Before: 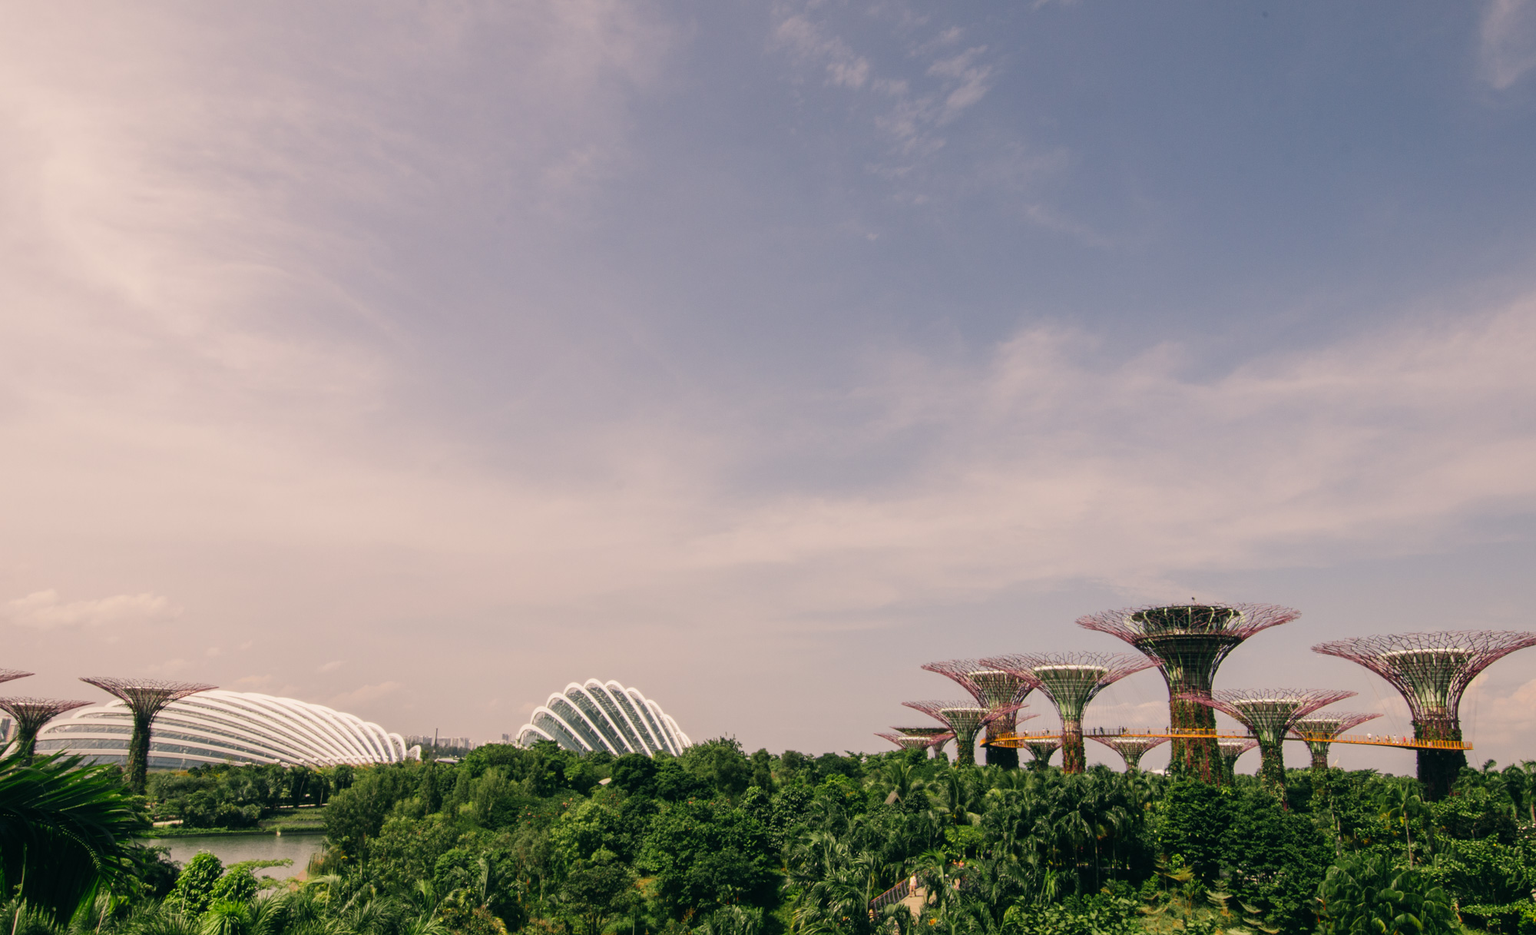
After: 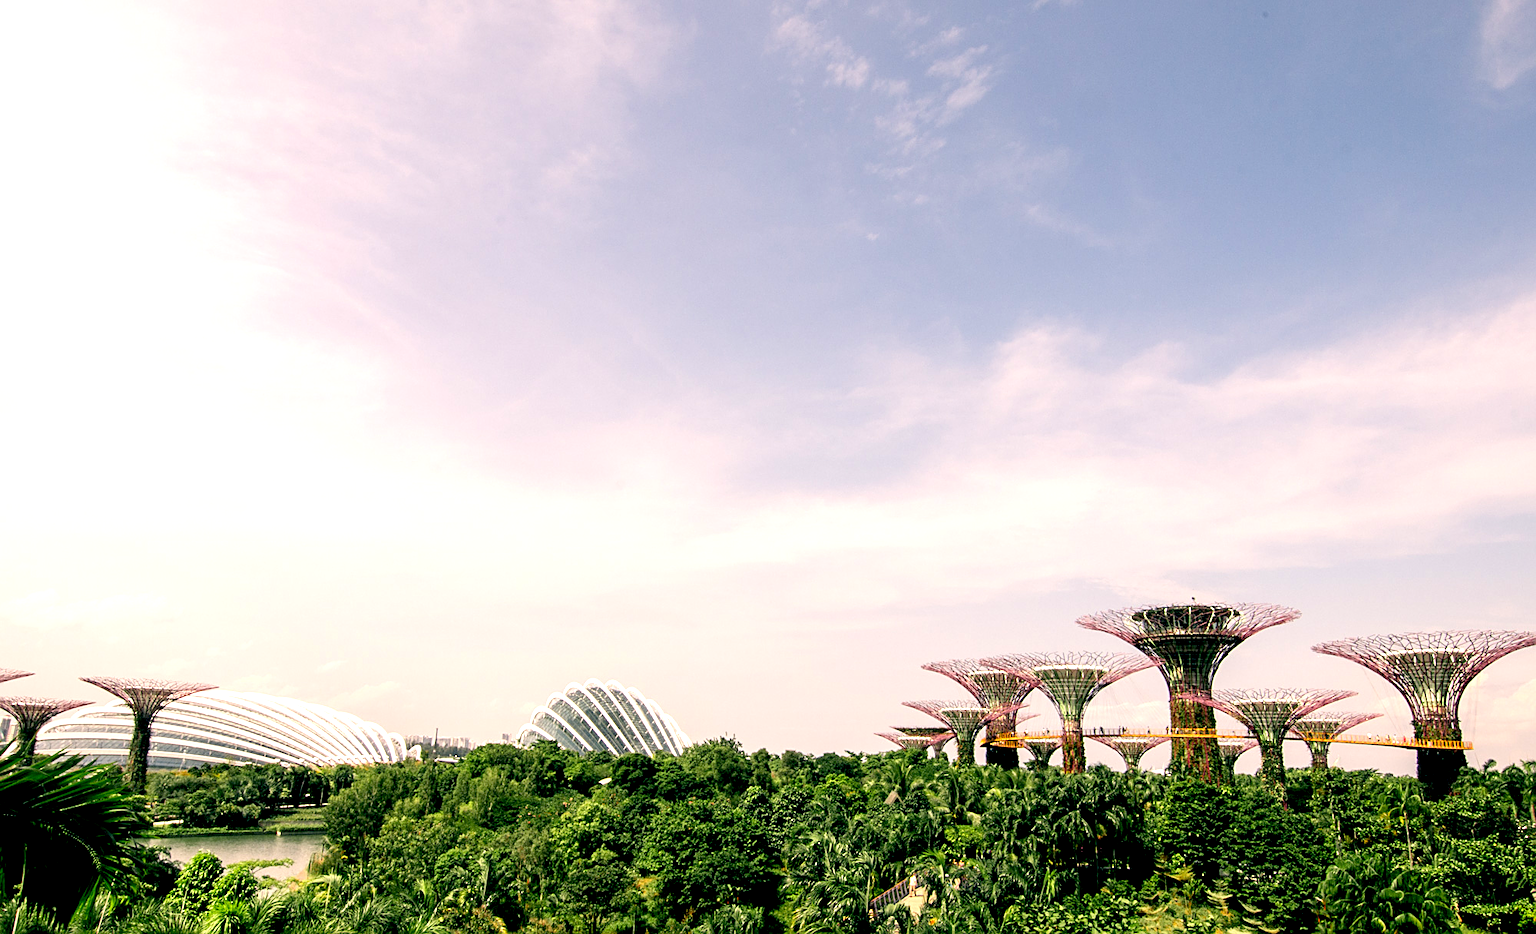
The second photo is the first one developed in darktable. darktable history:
sharpen: on, module defaults
exposure: black level correction 0.01, exposure 1 EV, compensate highlight preservation false
